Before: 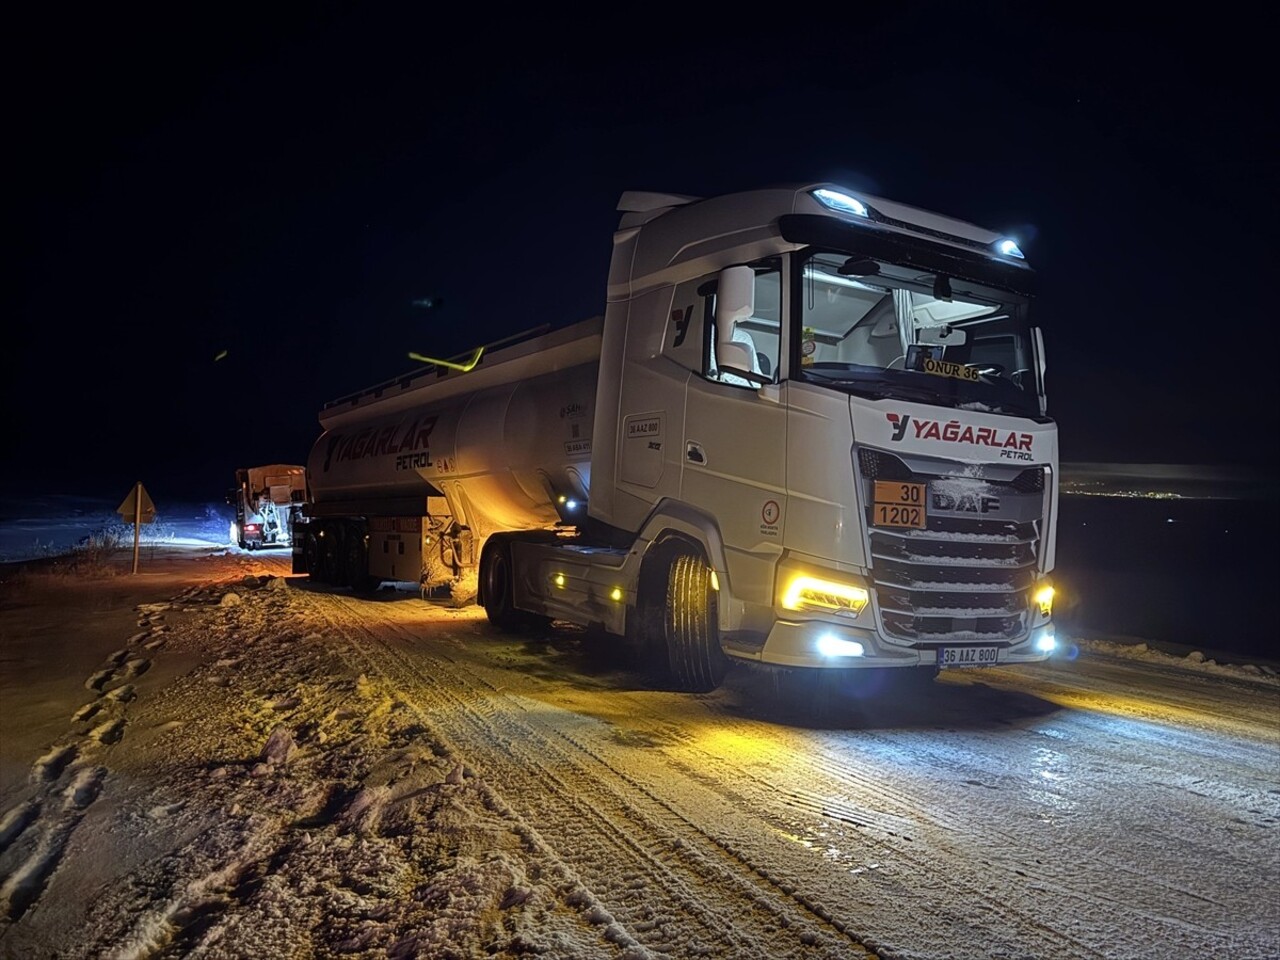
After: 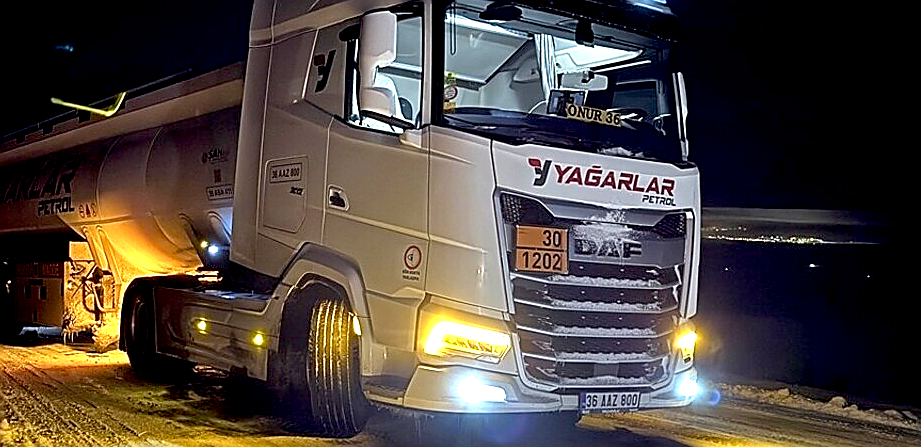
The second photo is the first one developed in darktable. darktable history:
sharpen: radius 1.367, amount 1.233, threshold 0.745
crop and rotate: left 27.973%, top 26.57%, bottom 26.837%
exposure: black level correction 0.01, exposure 1 EV, compensate highlight preservation false
